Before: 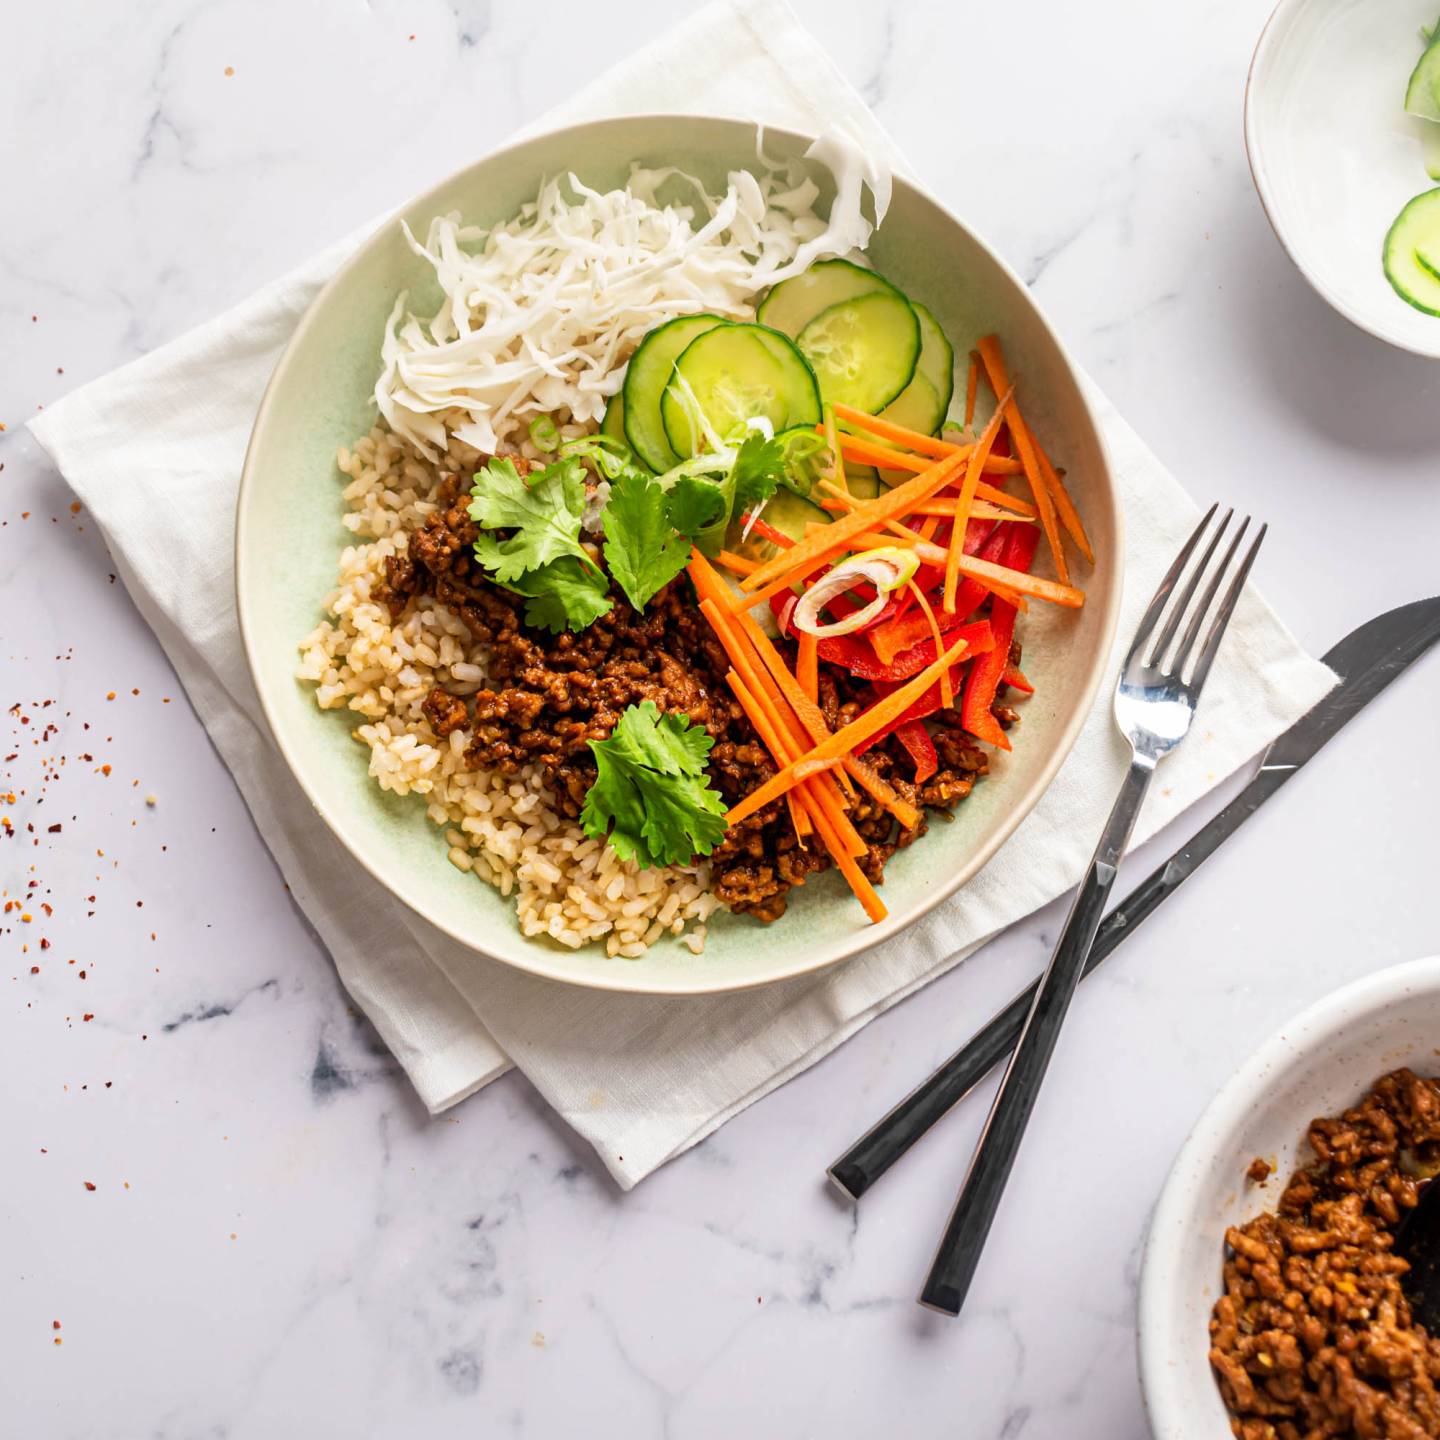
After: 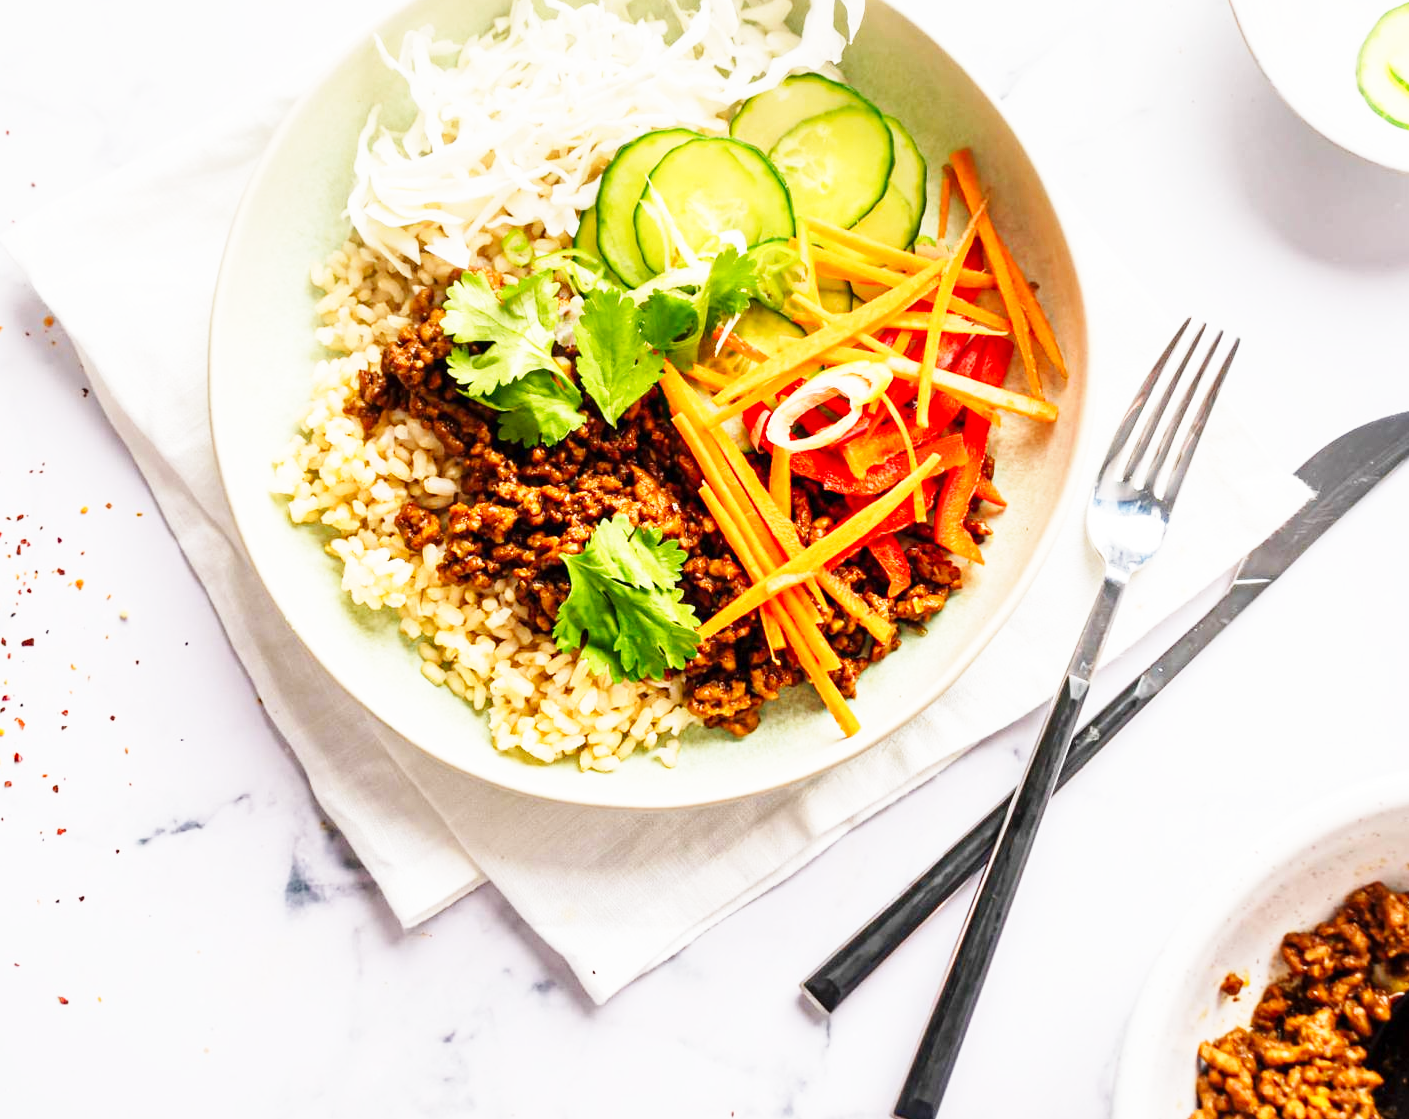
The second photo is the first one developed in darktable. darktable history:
base curve: curves: ch0 [(0, 0) (0.018, 0.026) (0.143, 0.37) (0.33, 0.731) (0.458, 0.853) (0.735, 0.965) (0.905, 0.986) (1, 1)], preserve colors none
crop and rotate: left 1.893%, top 12.971%, right 0.202%, bottom 9.291%
